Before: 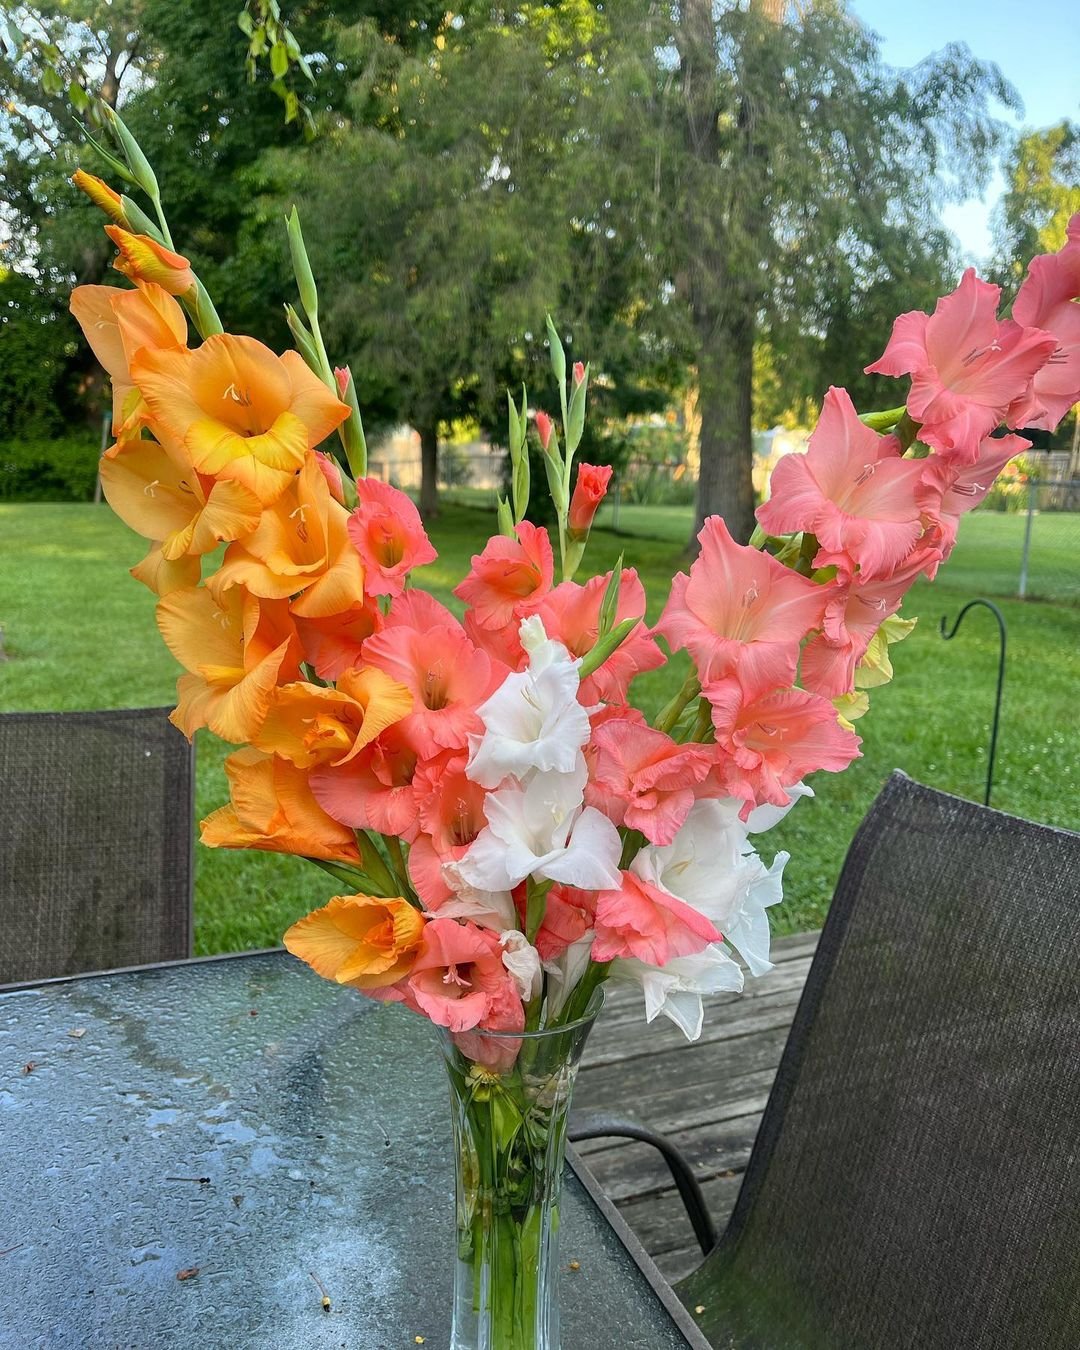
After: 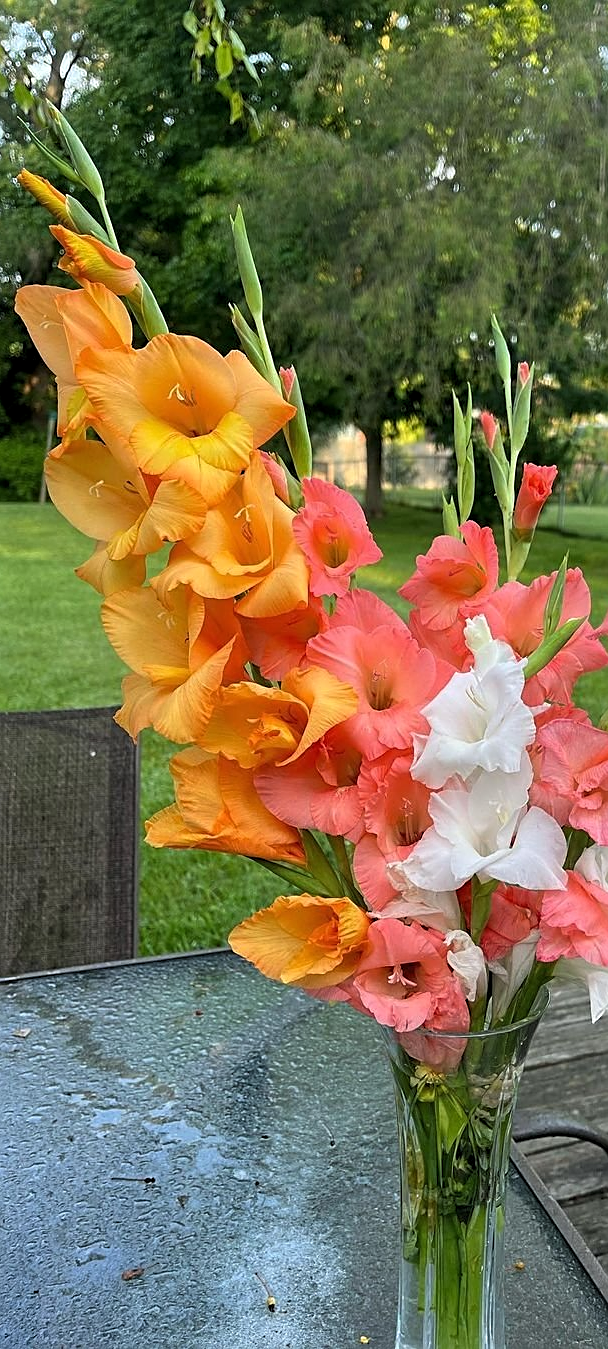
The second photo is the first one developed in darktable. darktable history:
tone equalizer: on, module defaults
crop: left 5.114%, right 38.589%
sharpen: on, module defaults
exposure: compensate highlight preservation false
levels: levels [0.026, 0.507, 0.987]
